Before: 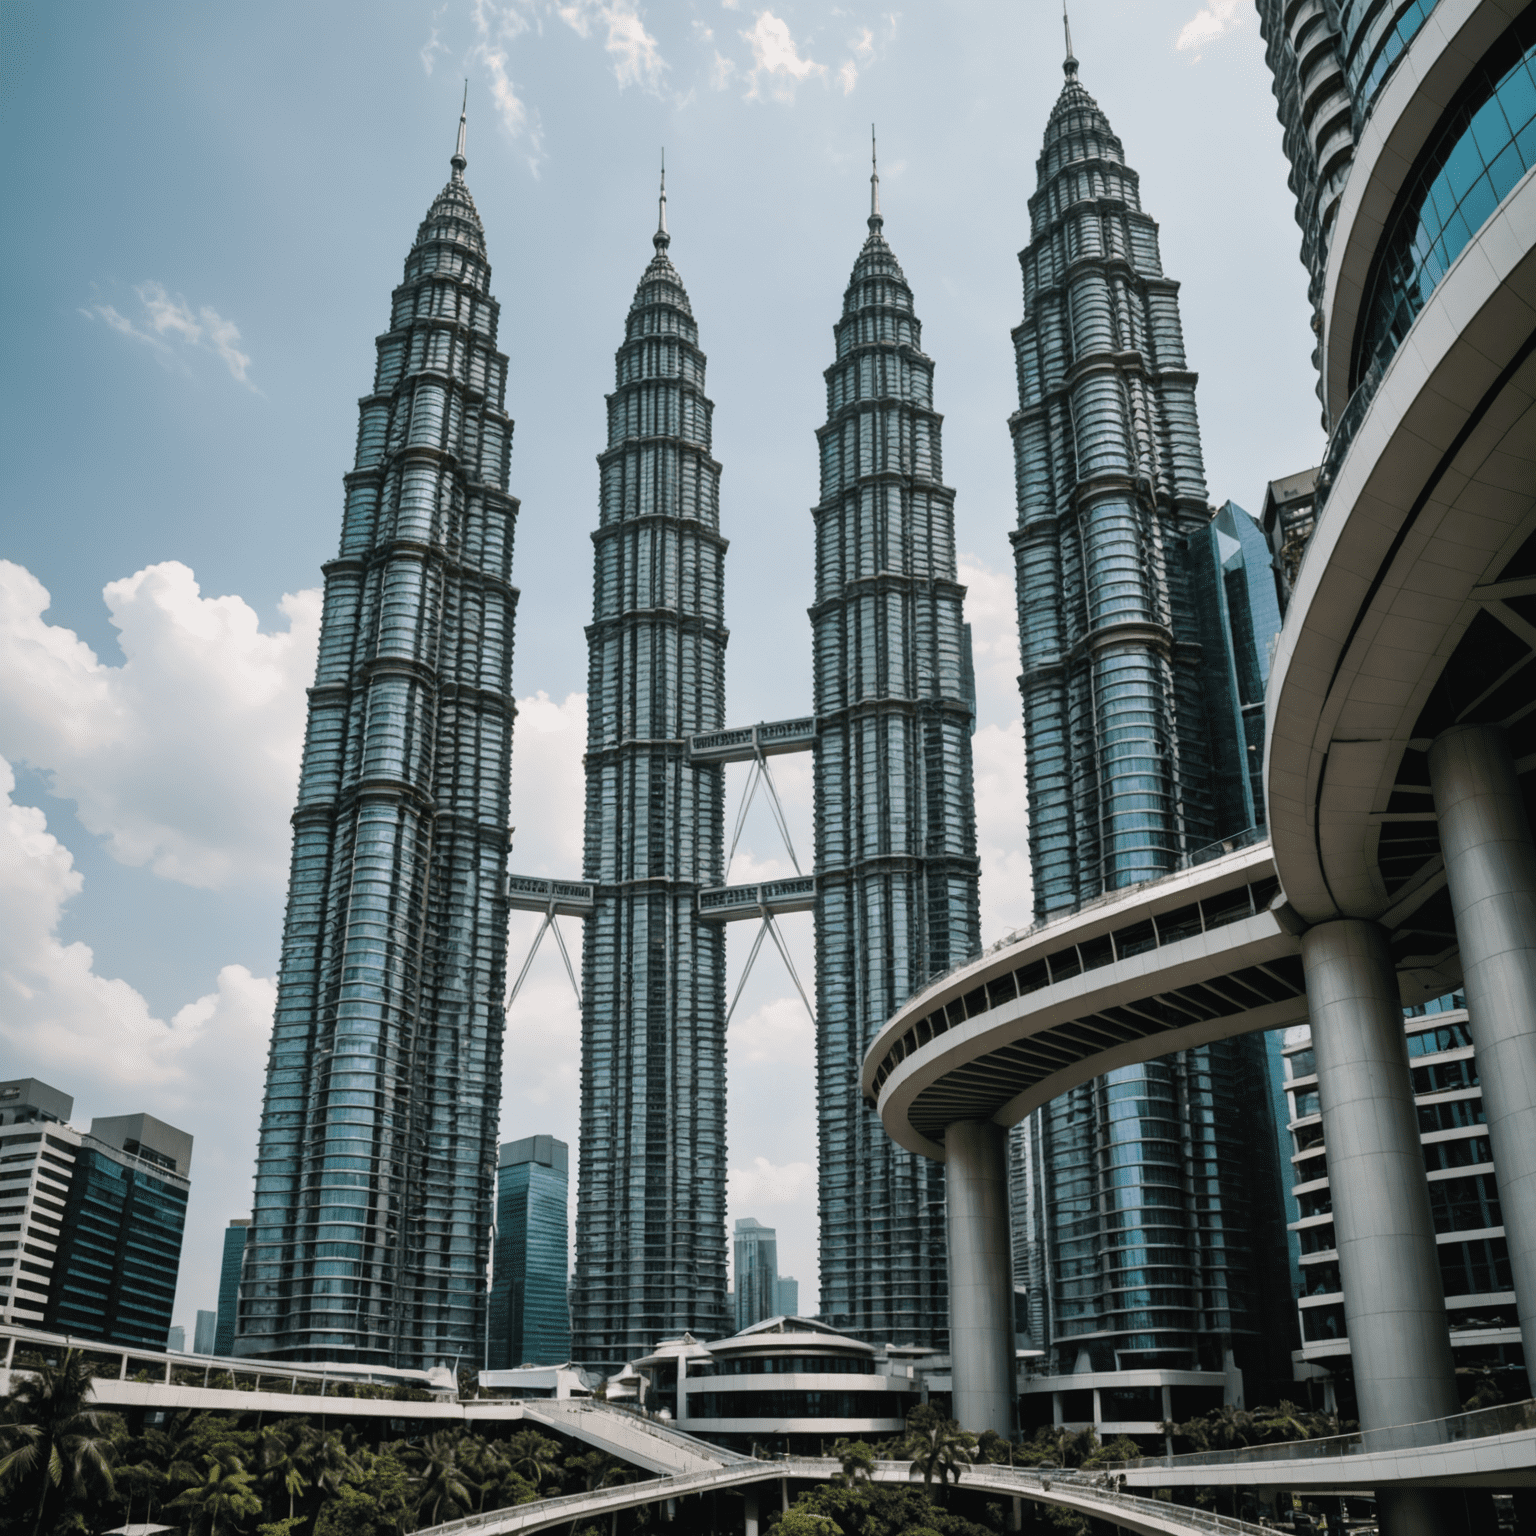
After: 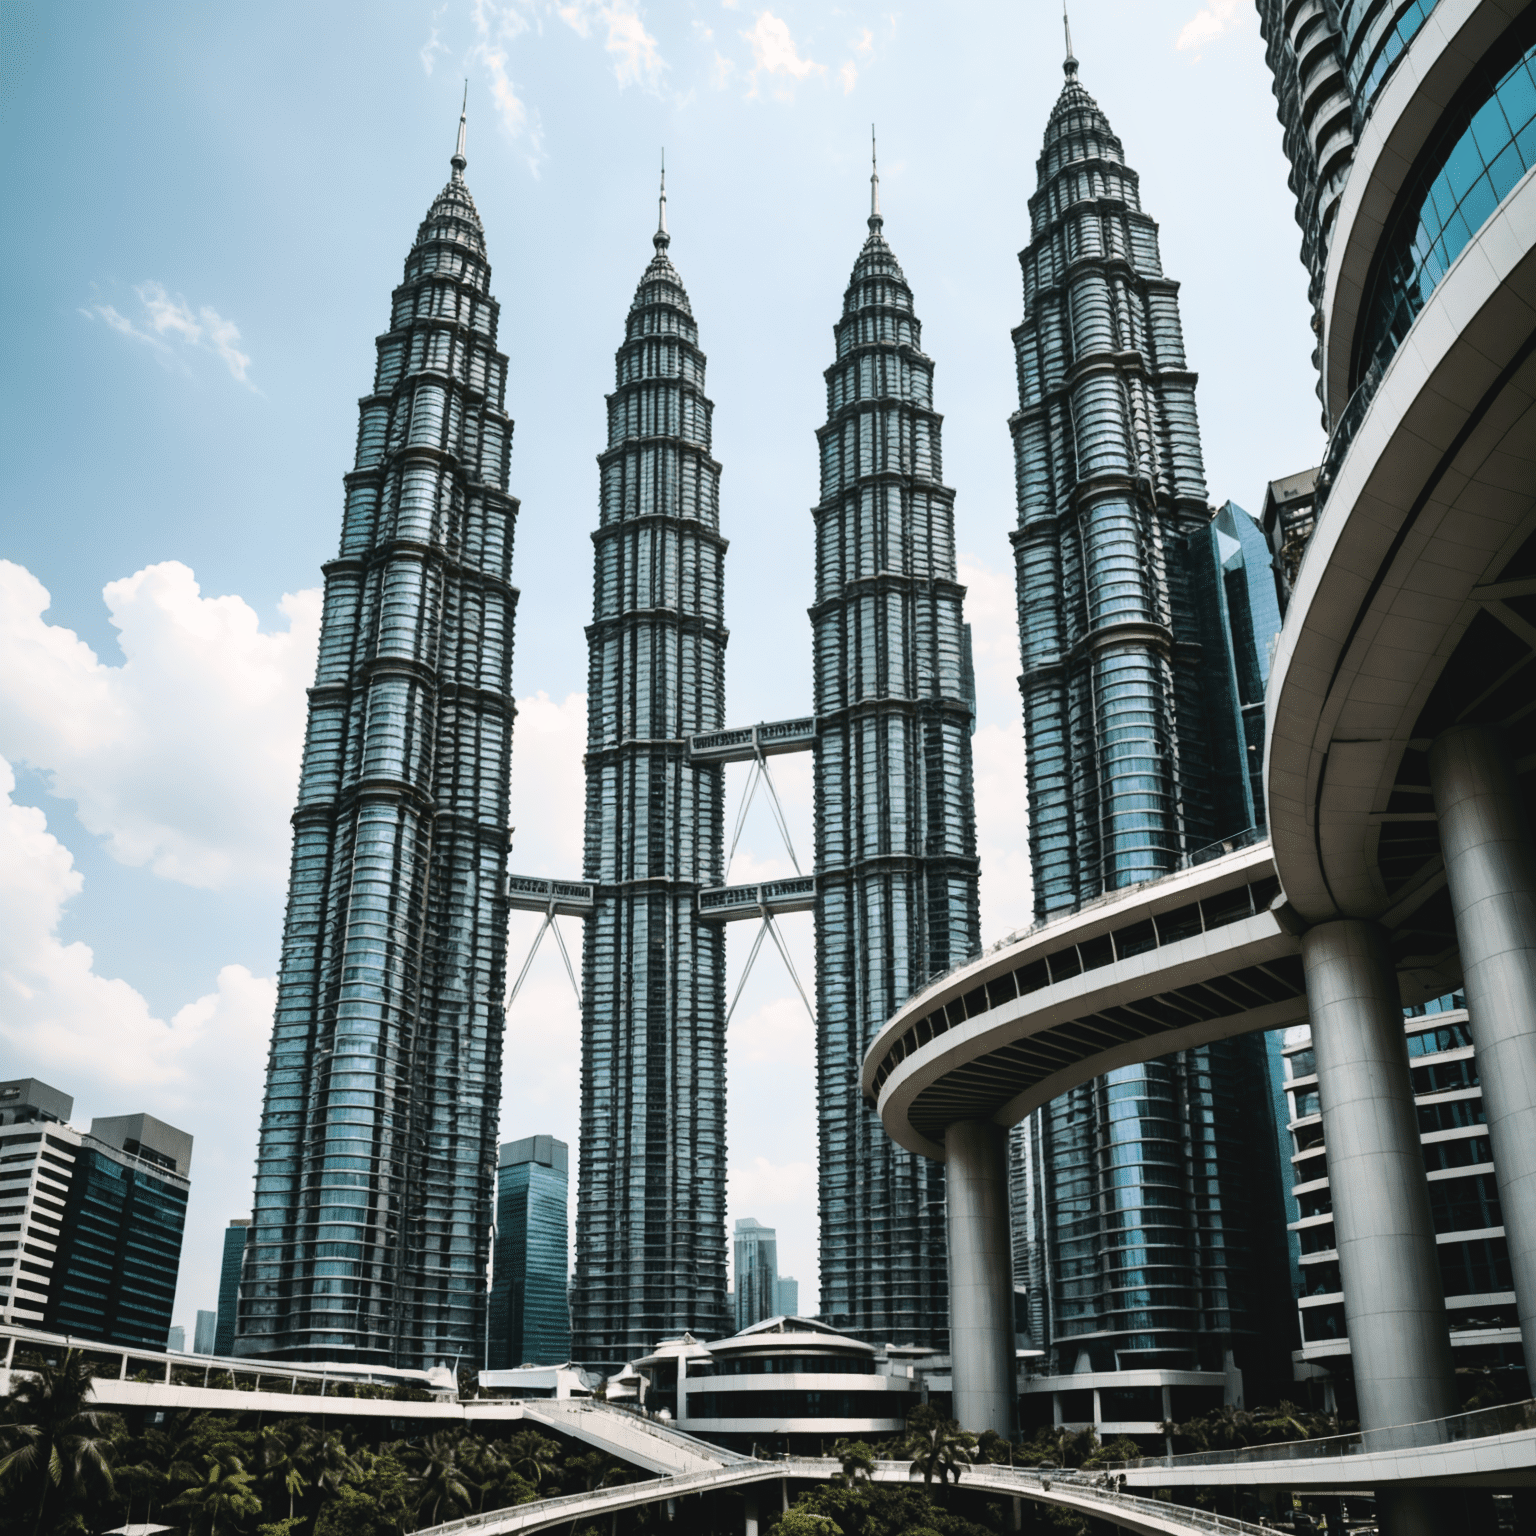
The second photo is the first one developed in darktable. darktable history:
exposure: exposure -0.029 EV, compensate highlight preservation false
tone equalizer: -8 EV -0.406 EV, -7 EV -0.402 EV, -6 EV -0.336 EV, -5 EV -0.219 EV, -3 EV 0.221 EV, -2 EV 0.307 EV, -1 EV 0.406 EV, +0 EV 0.44 EV, smoothing diameter 2.17%, edges refinement/feathering 15.08, mask exposure compensation -1.57 EV, filter diffusion 5
tone curve: curves: ch0 [(0, 0.039) (0.104, 0.103) (0.273, 0.267) (0.448, 0.487) (0.704, 0.761) (0.886, 0.922) (0.994, 0.971)]; ch1 [(0, 0) (0.335, 0.298) (0.446, 0.413) (0.485, 0.487) (0.515, 0.503) (0.566, 0.563) (0.641, 0.655) (1, 1)]; ch2 [(0, 0) (0.314, 0.301) (0.421, 0.411) (0.502, 0.494) (0.528, 0.54) (0.557, 0.559) (0.612, 0.605) (0.722, 0.686) (1, 1)], color space Lab, linked channels, preserve colors none
